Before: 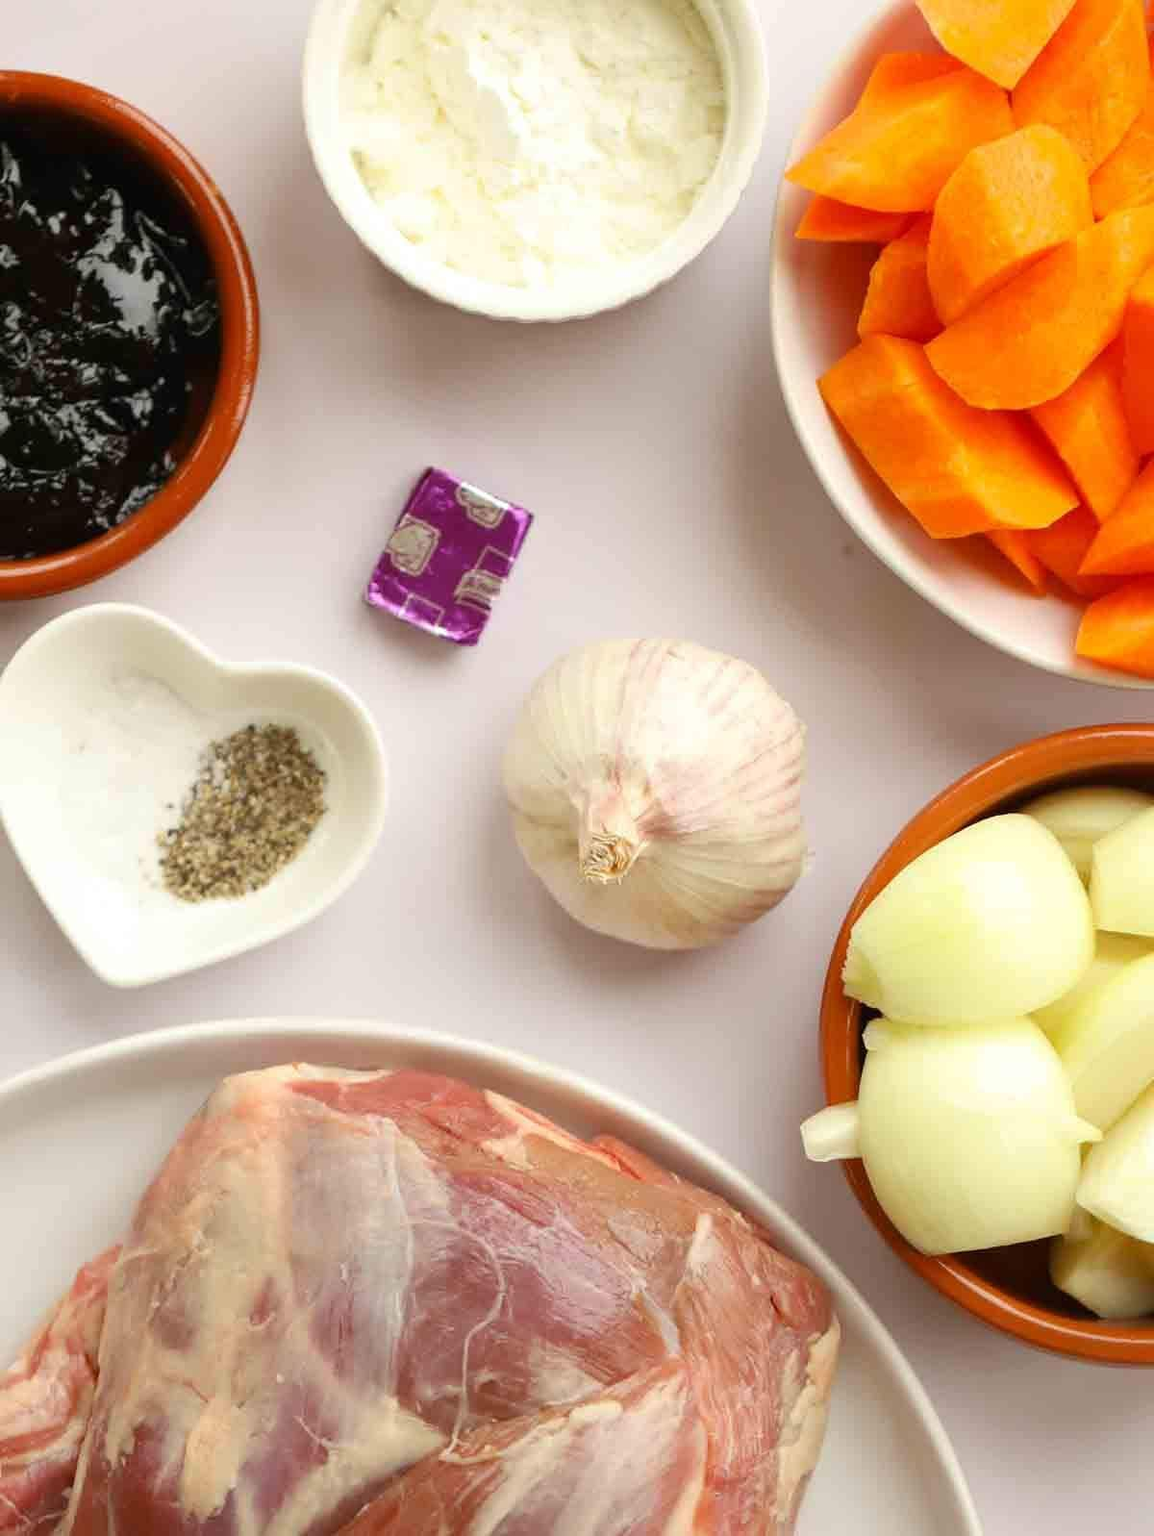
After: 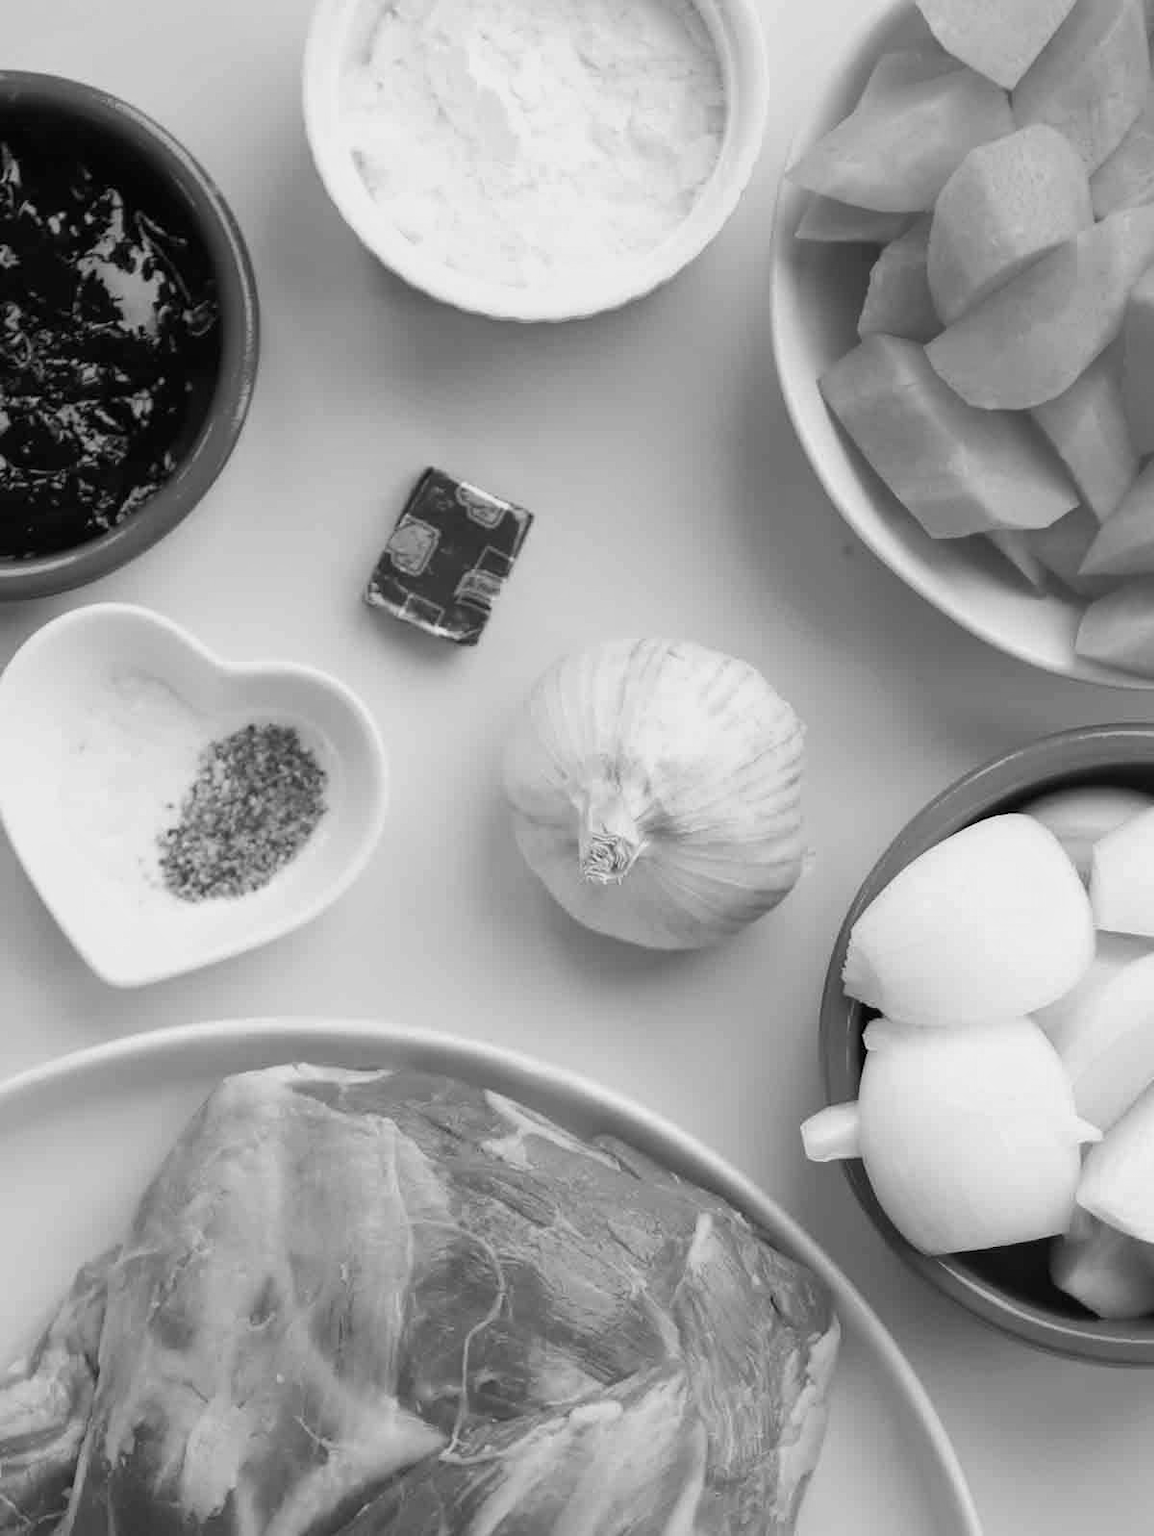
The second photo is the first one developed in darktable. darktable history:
monochrome: a -74.22, b 78.2
white balance: red 0.925, blue 1.046
